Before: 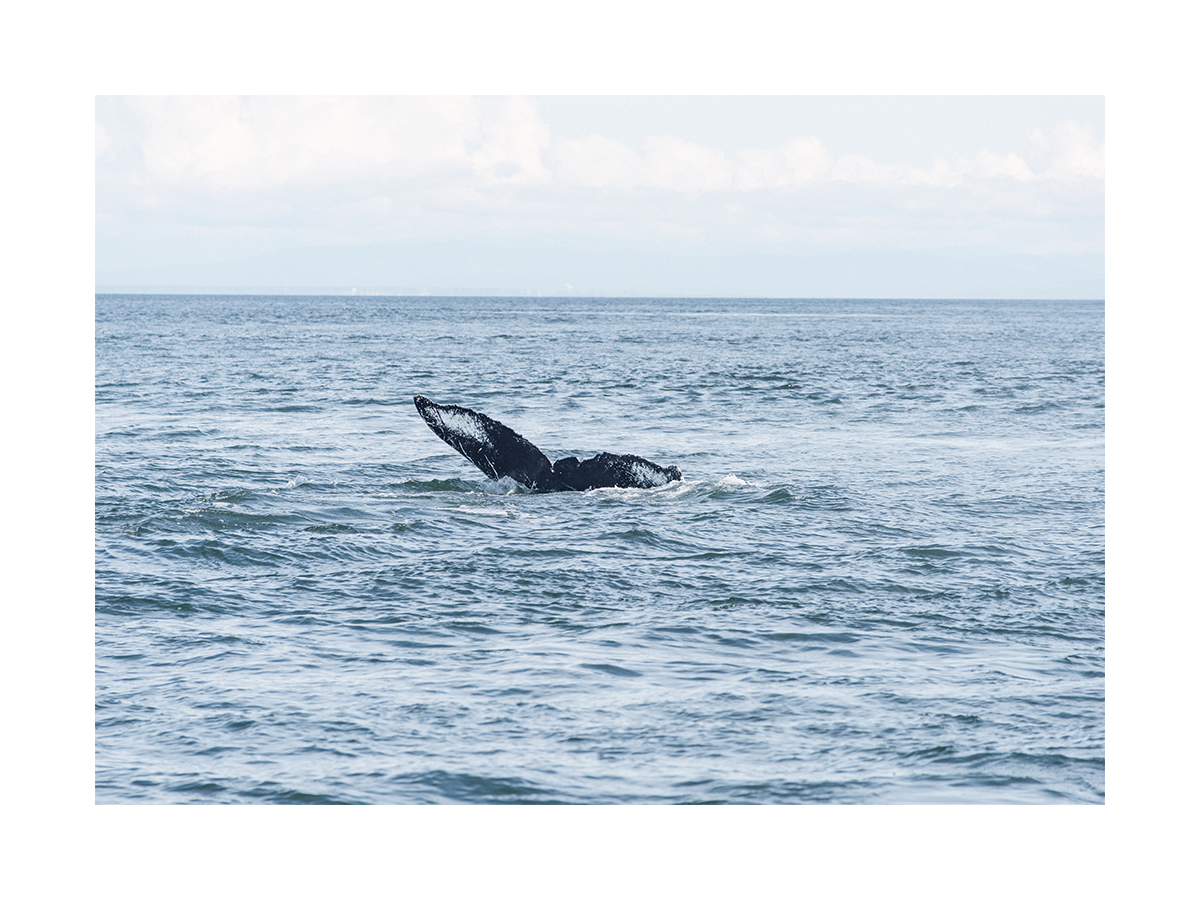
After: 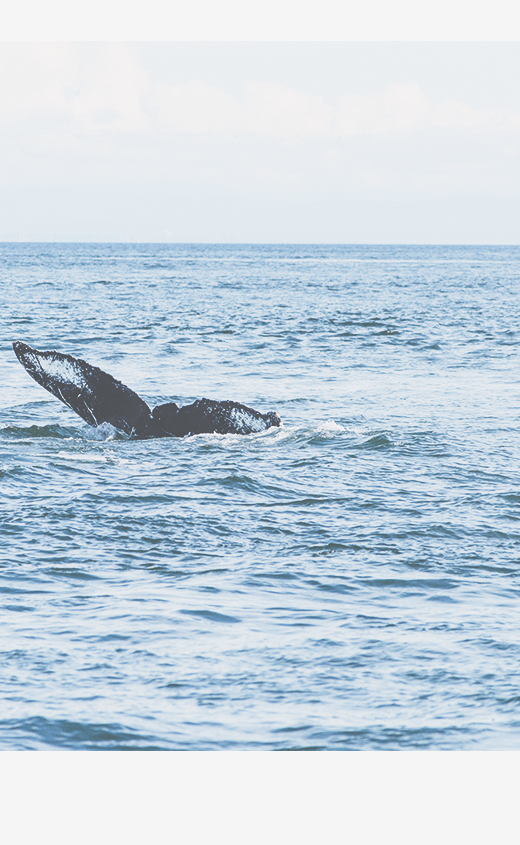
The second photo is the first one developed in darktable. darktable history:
crop: left 33.452%, top 6.025%, right 23.155%
contrast brightness saturation: contrast -0.1, brightness 0.05, saturation 0.08
tone curve: curves: ch0 [(0, 0) (0.003, 0.319) (0.011, 0.319) (0.025, 0.323) (0.044, 0.323) (0.069, 0.327) (0.1, 0.33) (0.136, 0.338) (0.177, 0.348) (0.224, 0.361) (0.277, 0.374) (0.335, 0.398) (0.399, 0.444) (0.468, 0.516) (0.543, 0.595) (0.623, 0.694) (0.709, 0.793) (0.801, 0.883) (0.898, 0.942) (1, 1)], preserve colors none
exposure: exposure -0.072 EV, compensate highlight preservation false
